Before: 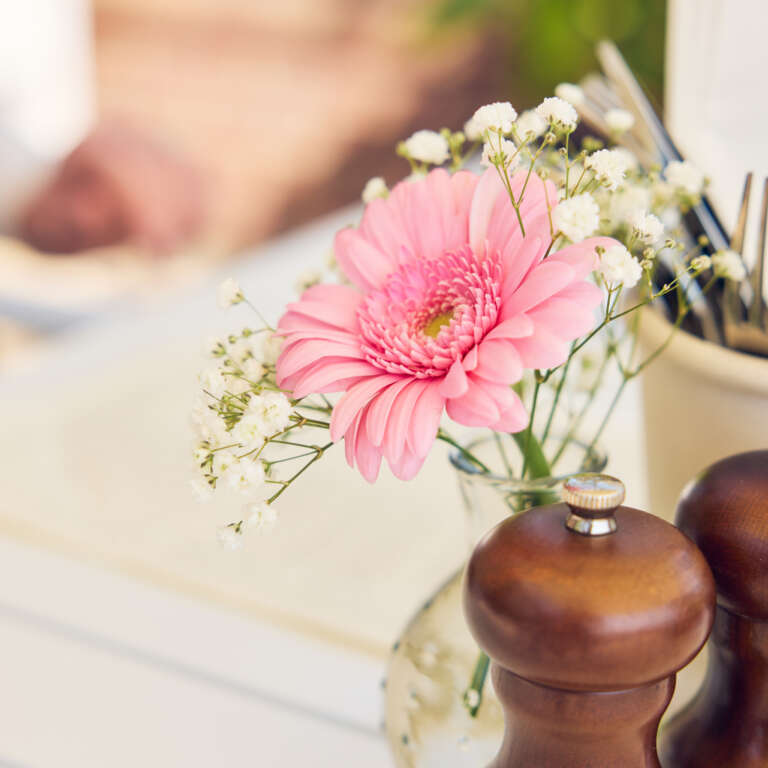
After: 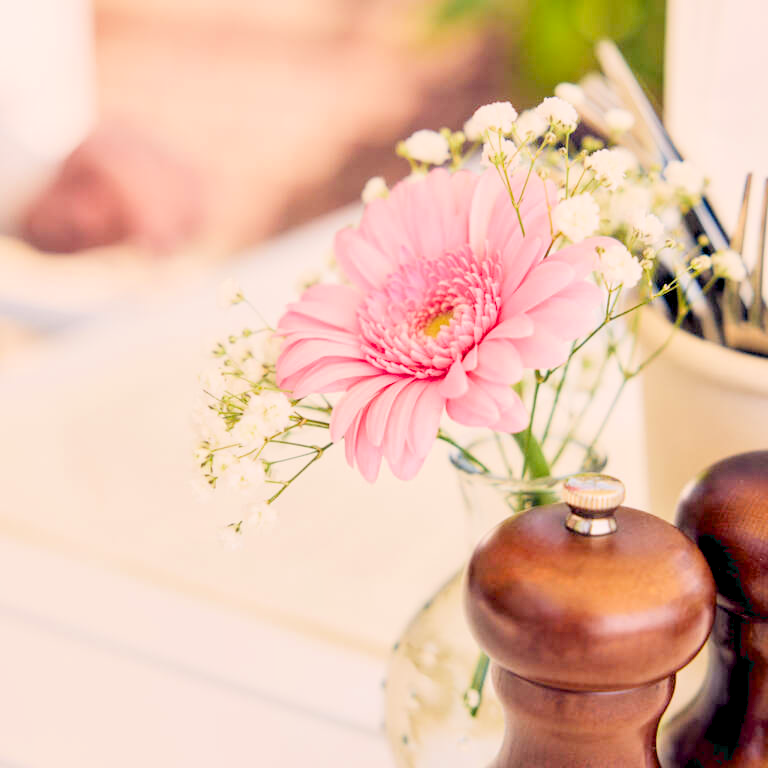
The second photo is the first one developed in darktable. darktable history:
filmic rgb: black relative exposure -7.65 EV, white relative exposure 4.56 EV, hardness 3.61
color correction: highlights a* 5.91, highlights b* 4.83
local contrast: highlights 103%, shadows 97%, detail 120%, midtone range 0.2
exposure: black level correction 0.011, exposure 1.084 EV, compensate highlight preservation false
